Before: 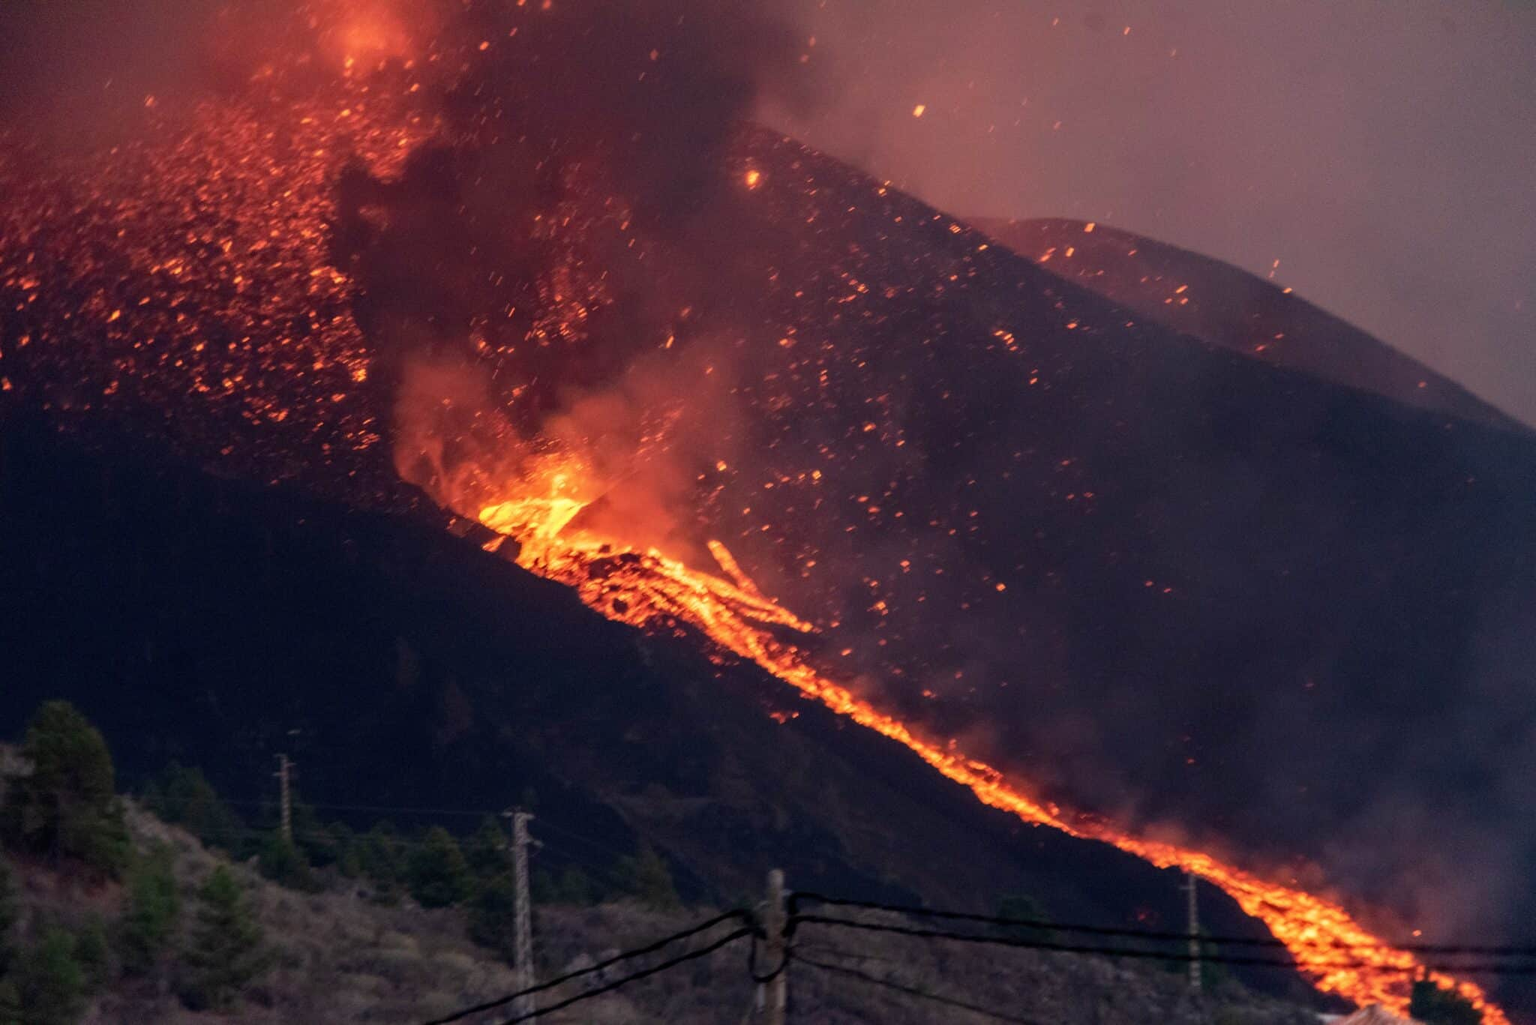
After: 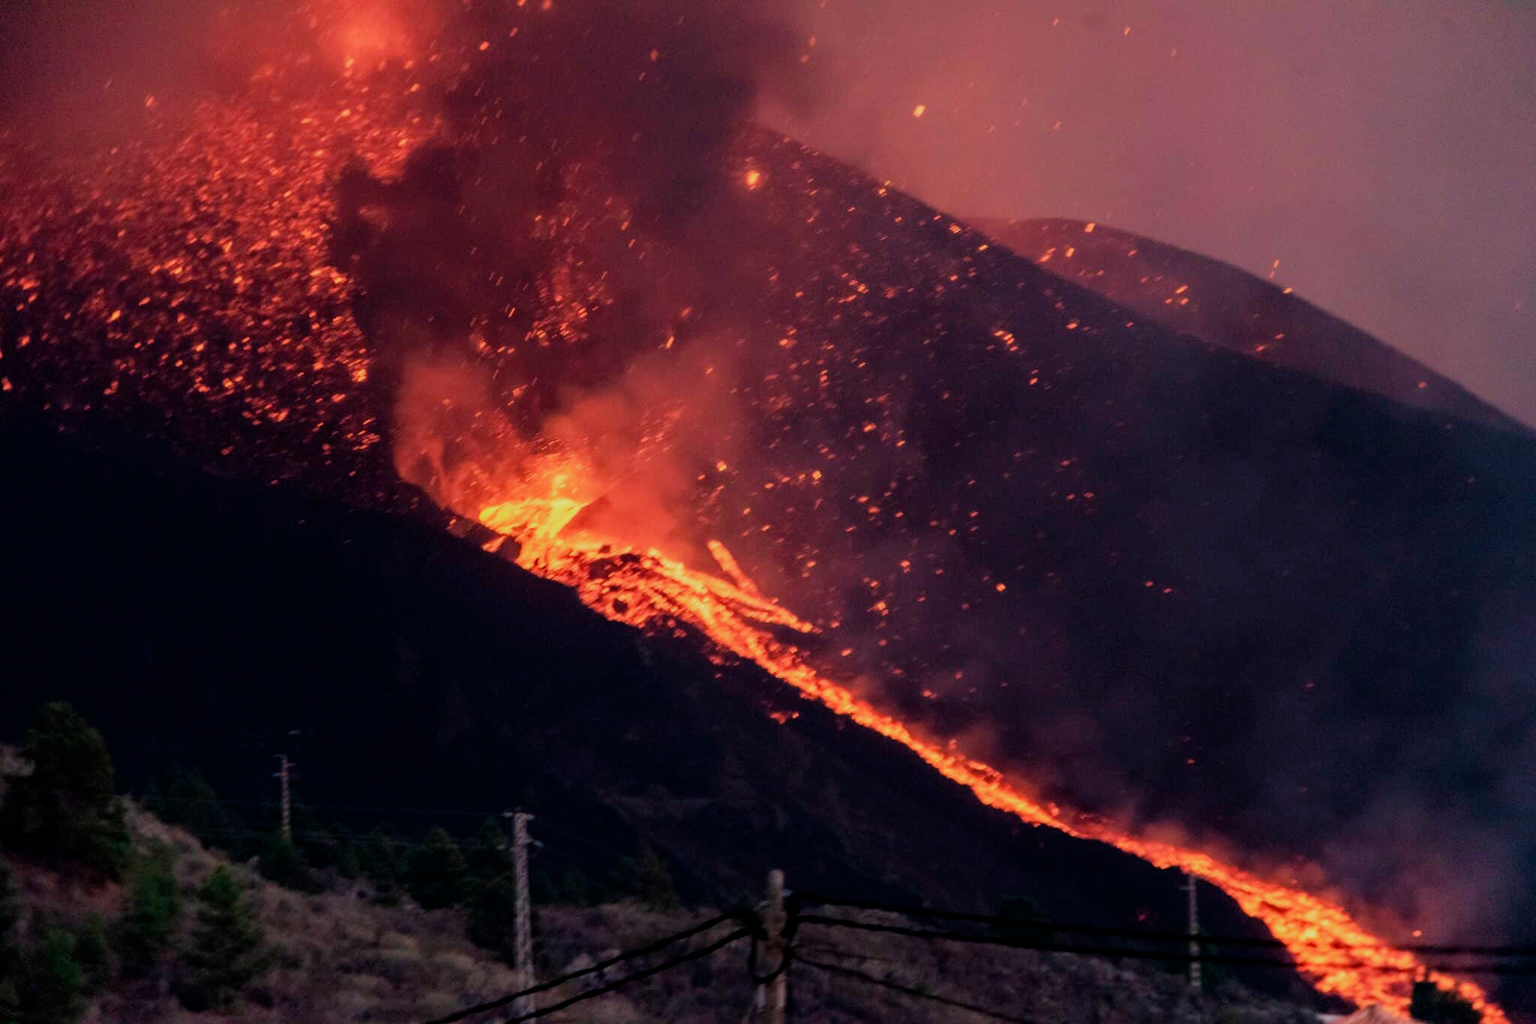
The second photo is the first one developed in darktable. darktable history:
crop: bottom 0.071%
exposure: exposure -0.021 EV, compensate highlight preservation false
filmic rgb: hardness 4.17
velvia: on, module defaults
